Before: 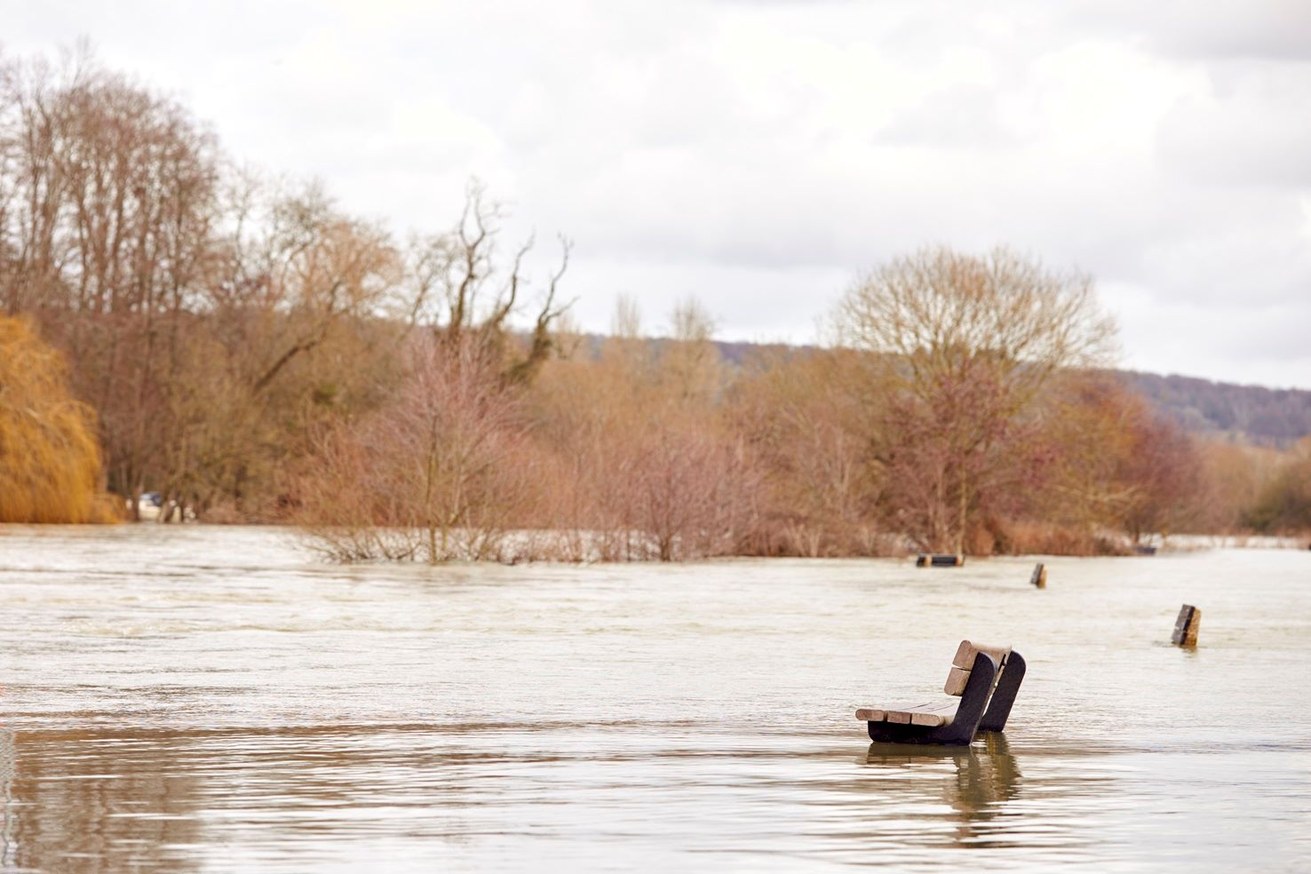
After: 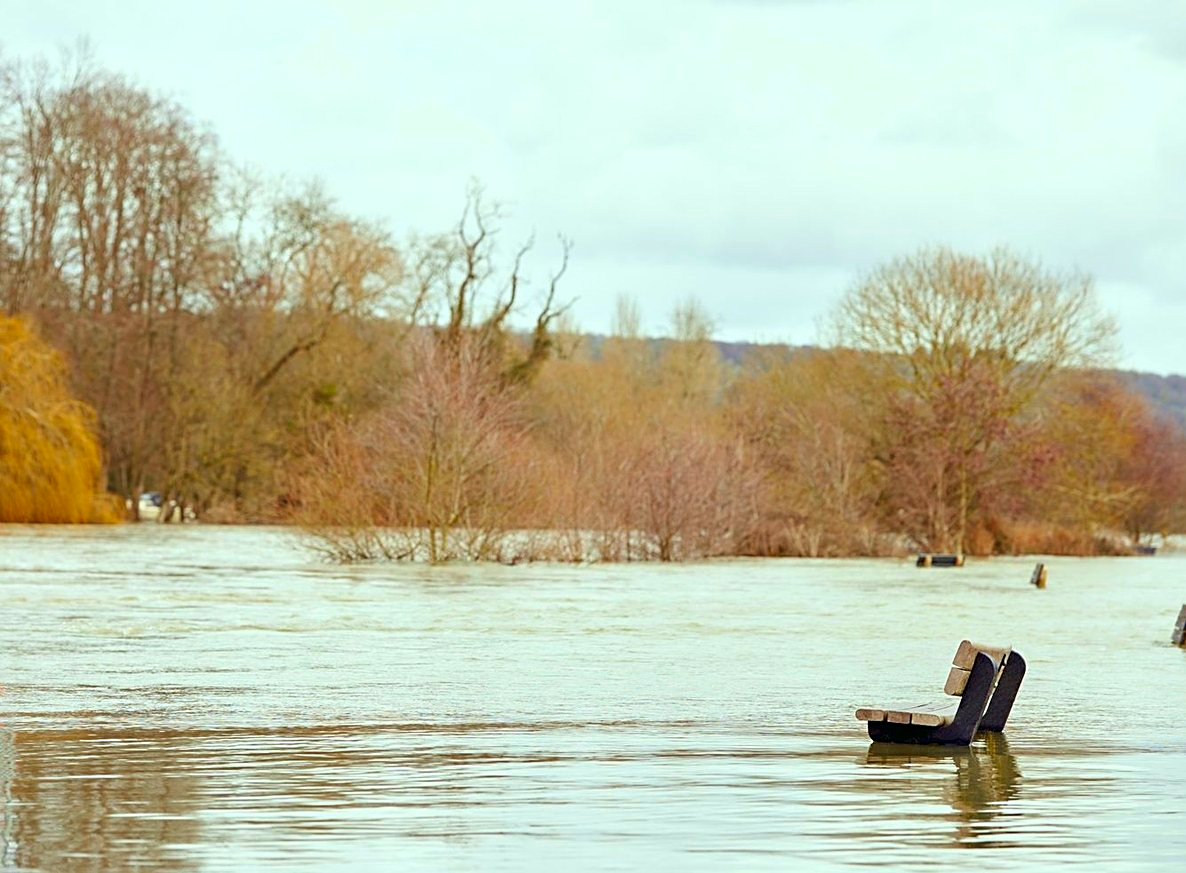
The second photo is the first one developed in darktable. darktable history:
color correction: highlights a* -7.33, highlights b* 1.26, shadows a* -3.55, saturation 1.4
white balance: red 0.978, blue 0.999
sharpen: on, module defaults
crop: right 9.509%, bottom 0.031%
